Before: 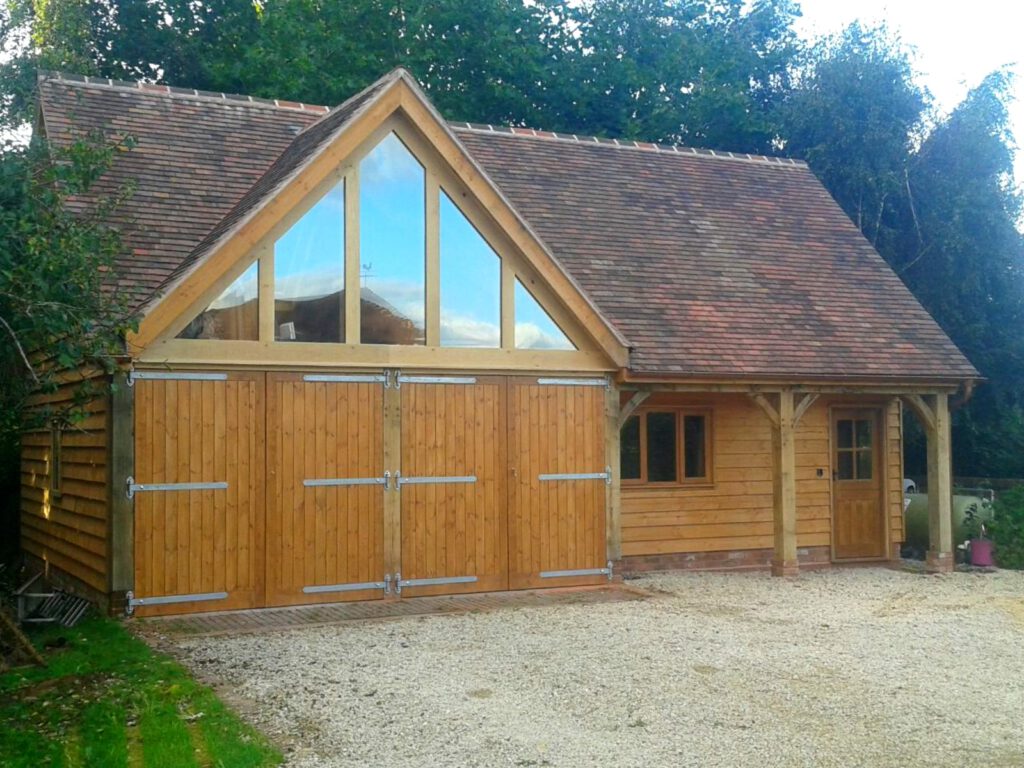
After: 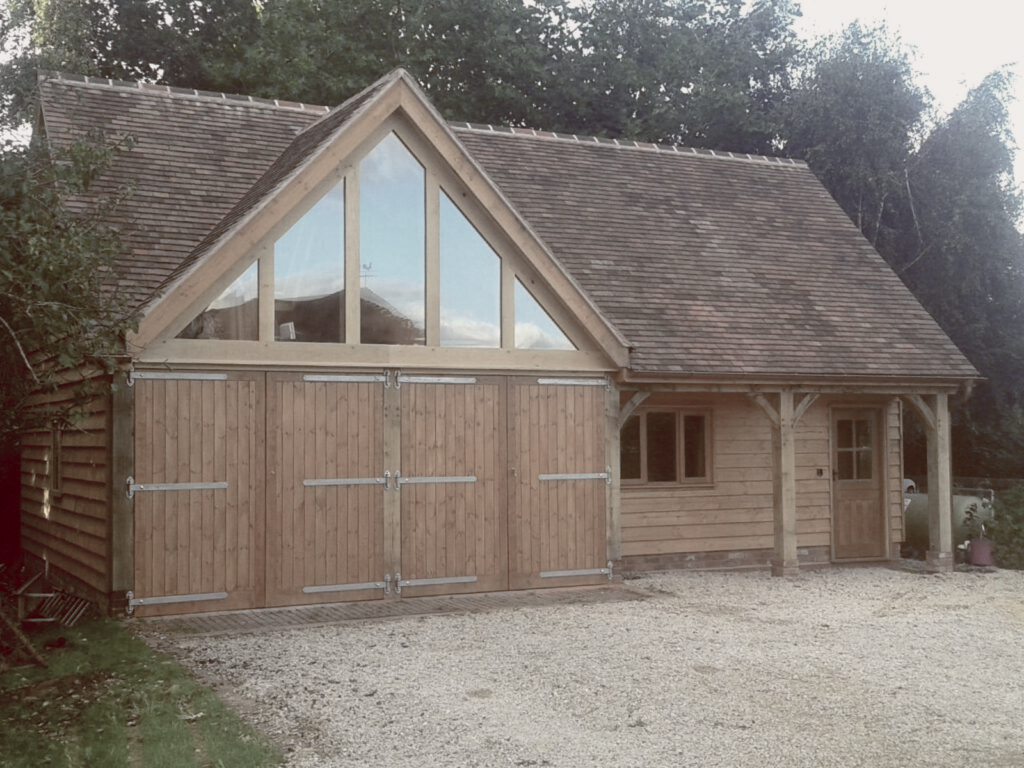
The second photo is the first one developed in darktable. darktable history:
color correction: saturation 0.85
color balance rgb: shadows lift › luminance 1%, shadows lift › chroma 0.2%, shadows lift › hue 20°, power › luminance 1%, power › chroma 0.4%, power › hue 34°, highlights gain › luminance 0.8%, highlights gain › chroma 0.4%, highlights gain › hue 44°, global offset › chroma 0.4%, global offset › hue 34°, white fulcrum 0.08 EV, linear chroma grading › shadows -7%, linear chroma grading › highlights -7%, linear chroma grading › global chroma -10%, linear chroma grading › mid-tones -8%, perceptual saturation grading › global saturation -28%, perceptual saturation grading › highlights -20%, perceptual saturation grading › mid-tones -24%, perceptual saturation grading › shadows -24%, perceptual brilliance grading › global brilliance -1%, perceptual brilliance grading › highlights -1%, perceptual brilliance grading › mid-tones -1%, perceptual brilliance grading › shadows -1%, global vibrance -17%, contrast -6%
